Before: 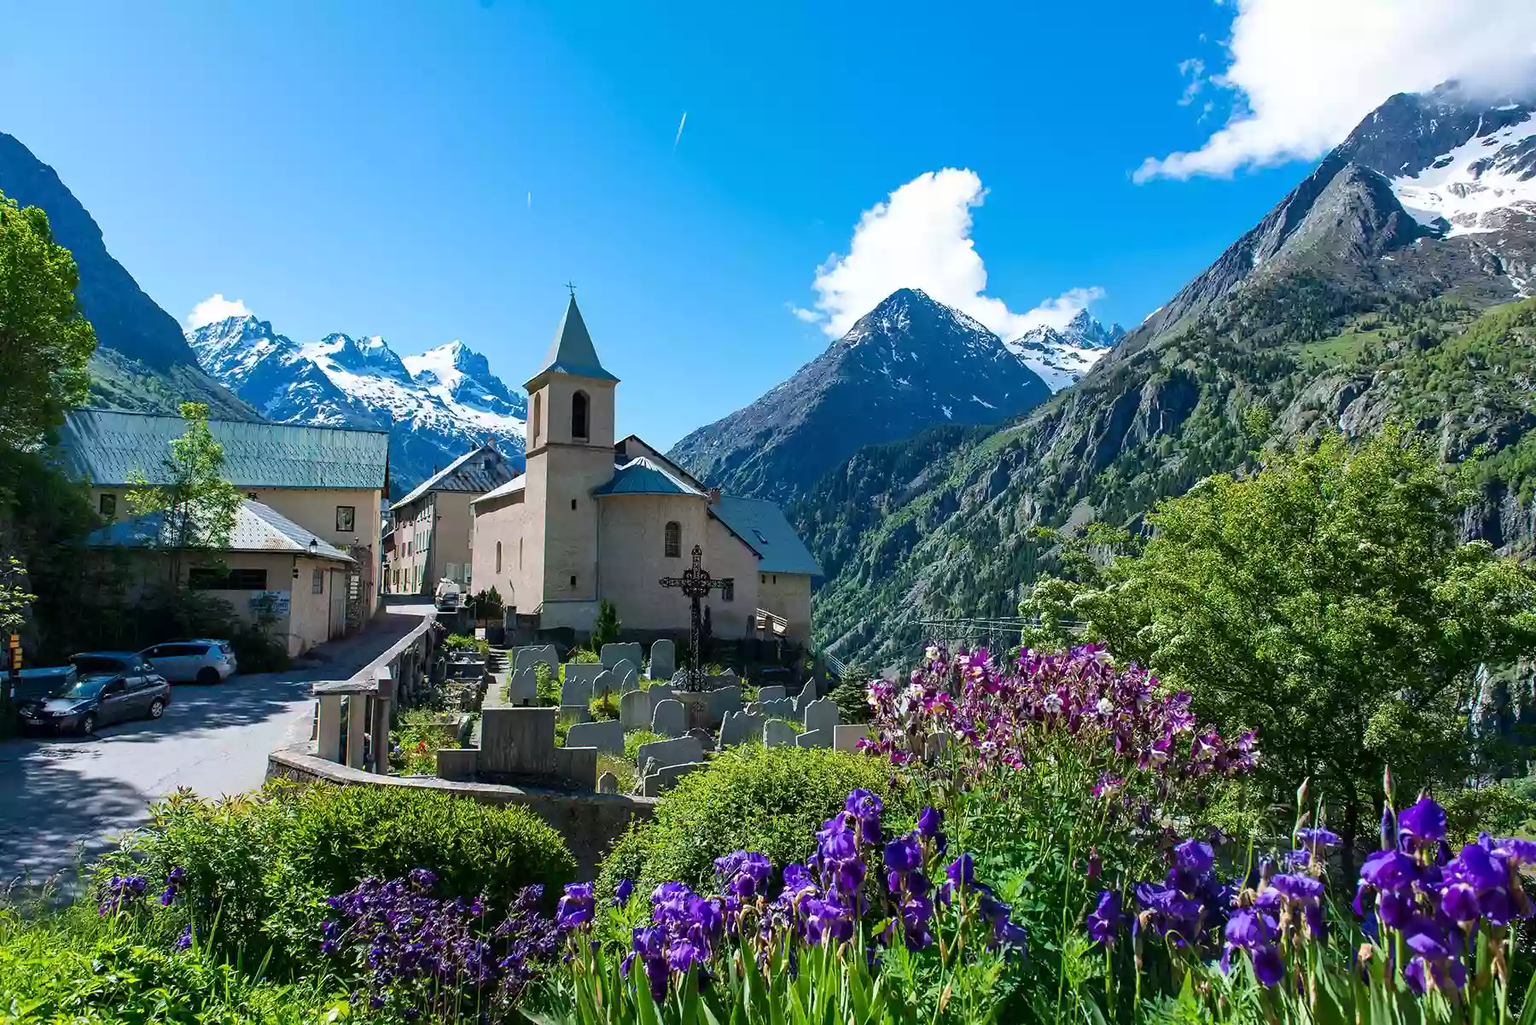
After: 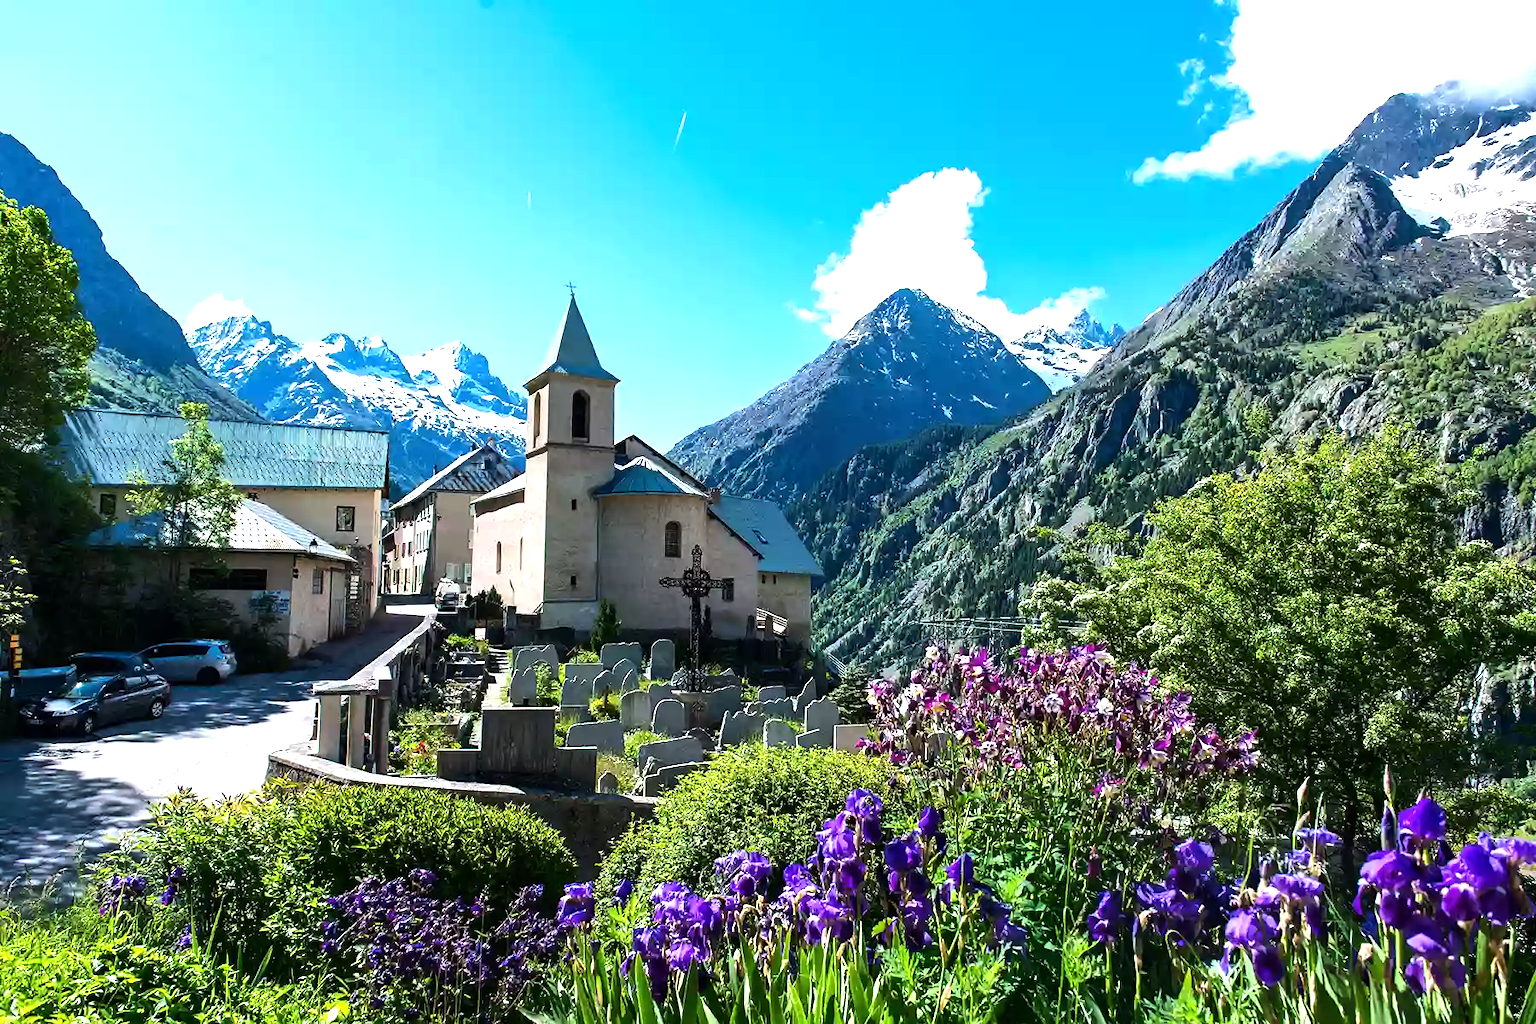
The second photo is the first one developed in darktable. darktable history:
exposure: exposure 0.3 EV, compensate highlight preservation false
tone equalizer: -8 EV -0.75 EV, -7 EV -0.7 EV, -6 EV -0.6 EV, -5 EV -0.4 EV, -3 EV 0.4 EV, -2 EV 0.6 EV, -1 EV 0.7 EV, +0 EV 0.75 EV, edges refinement/feathering 500, mask exposure compensation -1.57 EV, preserve details no
